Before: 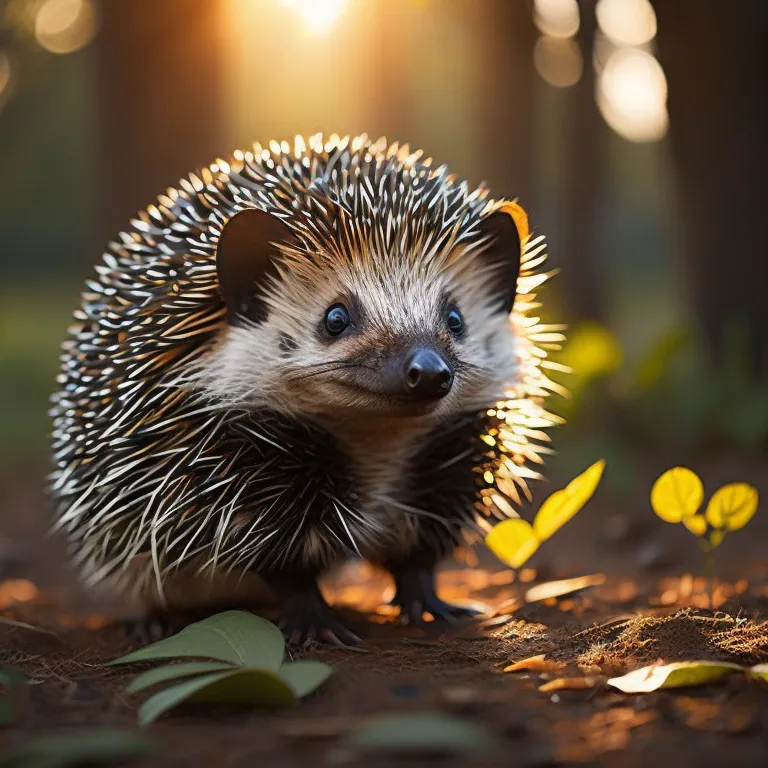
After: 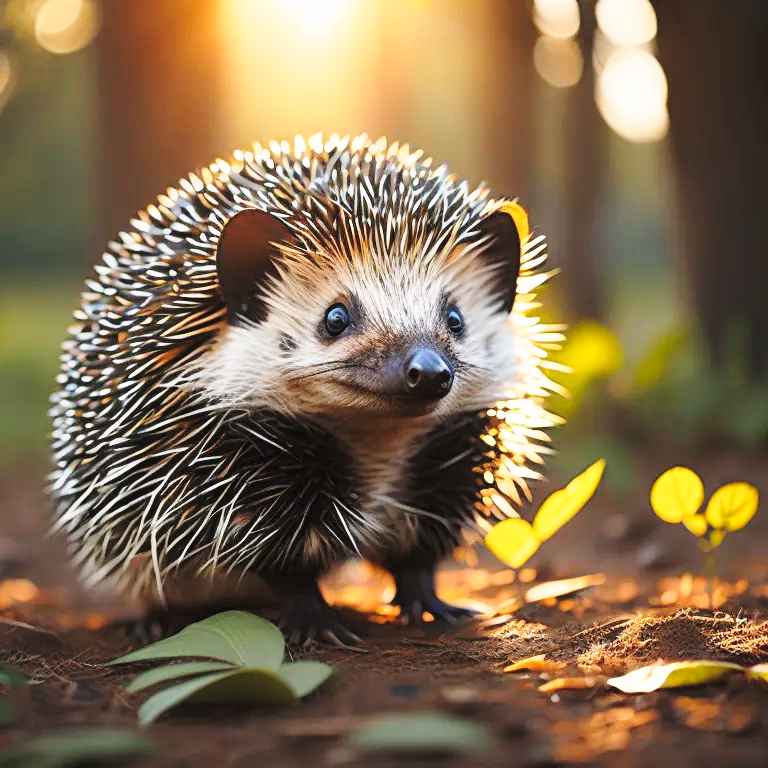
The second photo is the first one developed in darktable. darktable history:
base curve: curves: ch0 [(0, 0) (0.028, 0.03) (0.121, 0.232) (0.46, 0.748) (0.859, 0.968) (1, 1)], preserve colors none
contrast brightness saturation: brightness 0.127
